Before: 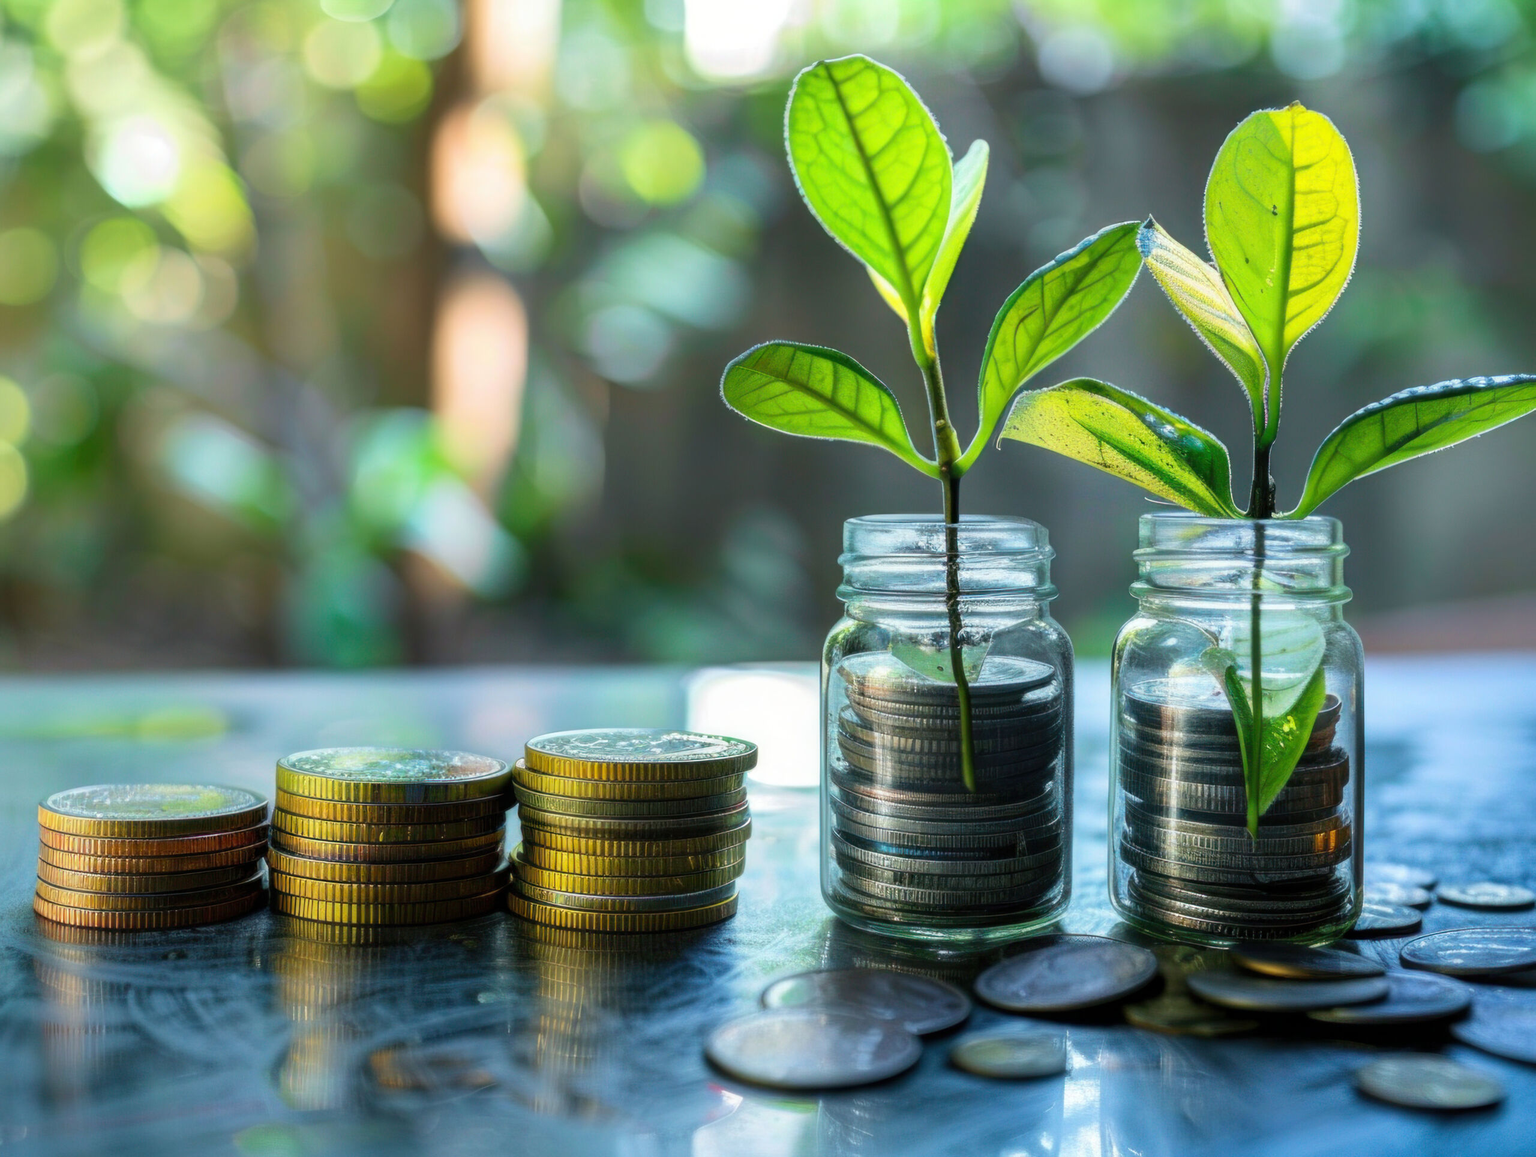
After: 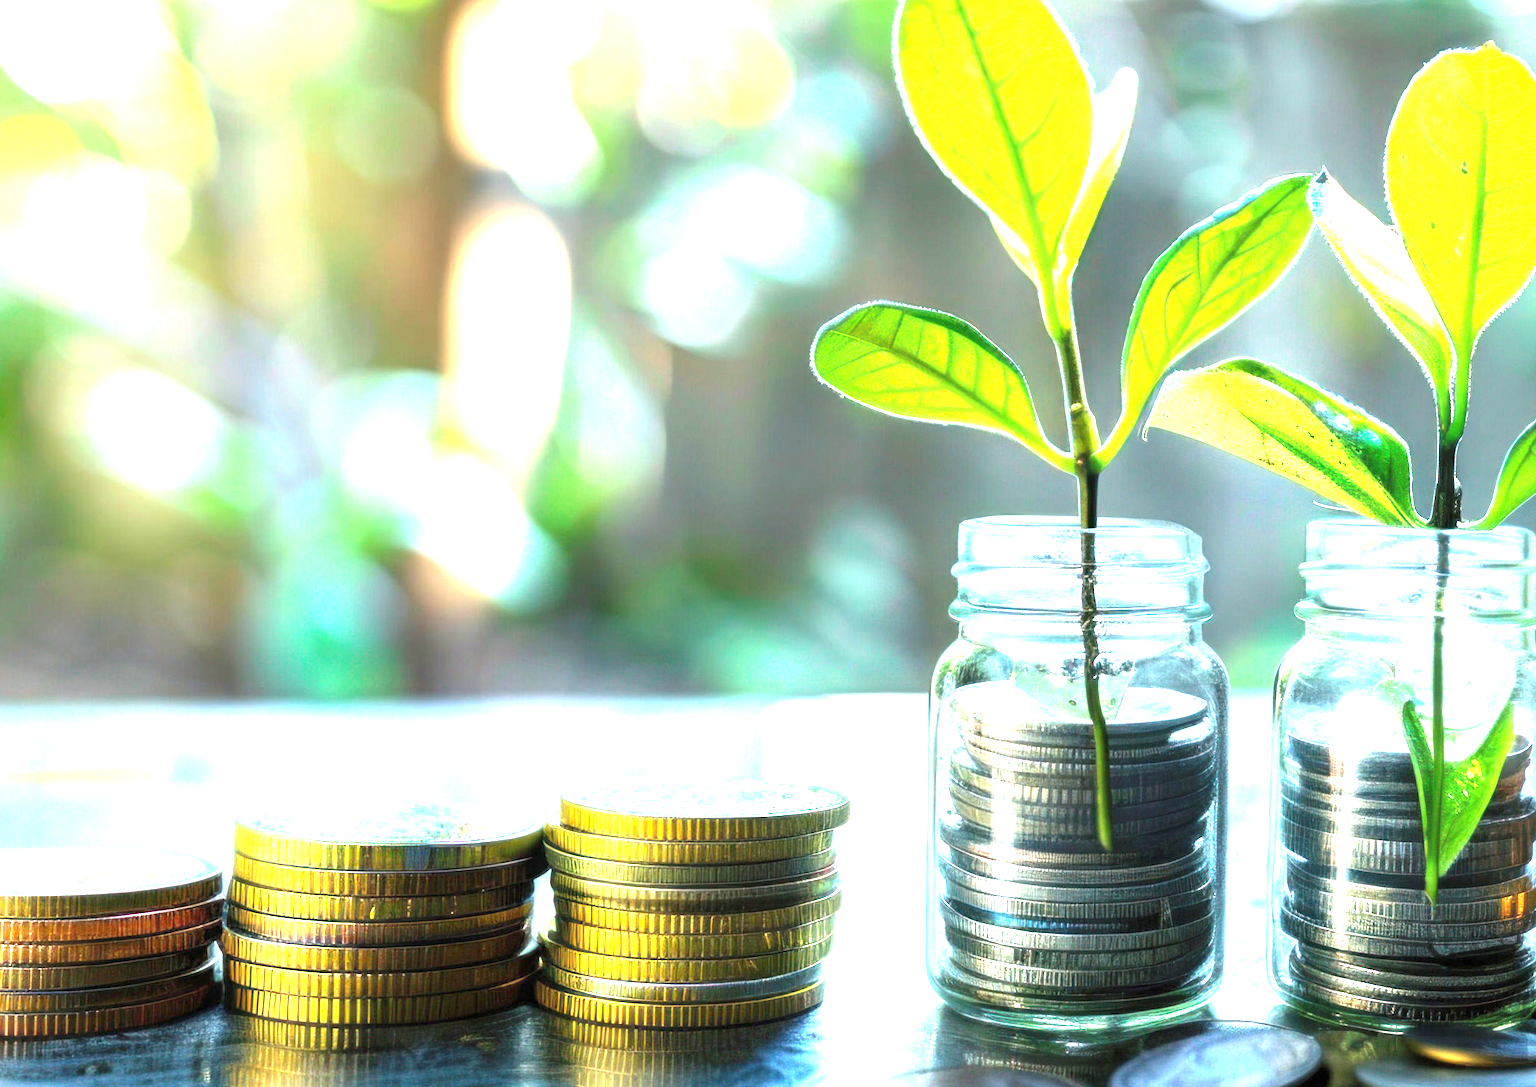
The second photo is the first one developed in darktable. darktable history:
crop and rotate: left 7.196%, top 4.574%, right 10.605%, bottom 13.178%
exposure: black level correction 0, exposure 2.138 EV, compensate exposure bias true, compensate highlight preservation false
rotate and perspective: rotation 0.679°, lens shift (horizontal) 0.136, crop left 0.009, crop right 0.991, crop top 0.078, crop bottom 0.95
